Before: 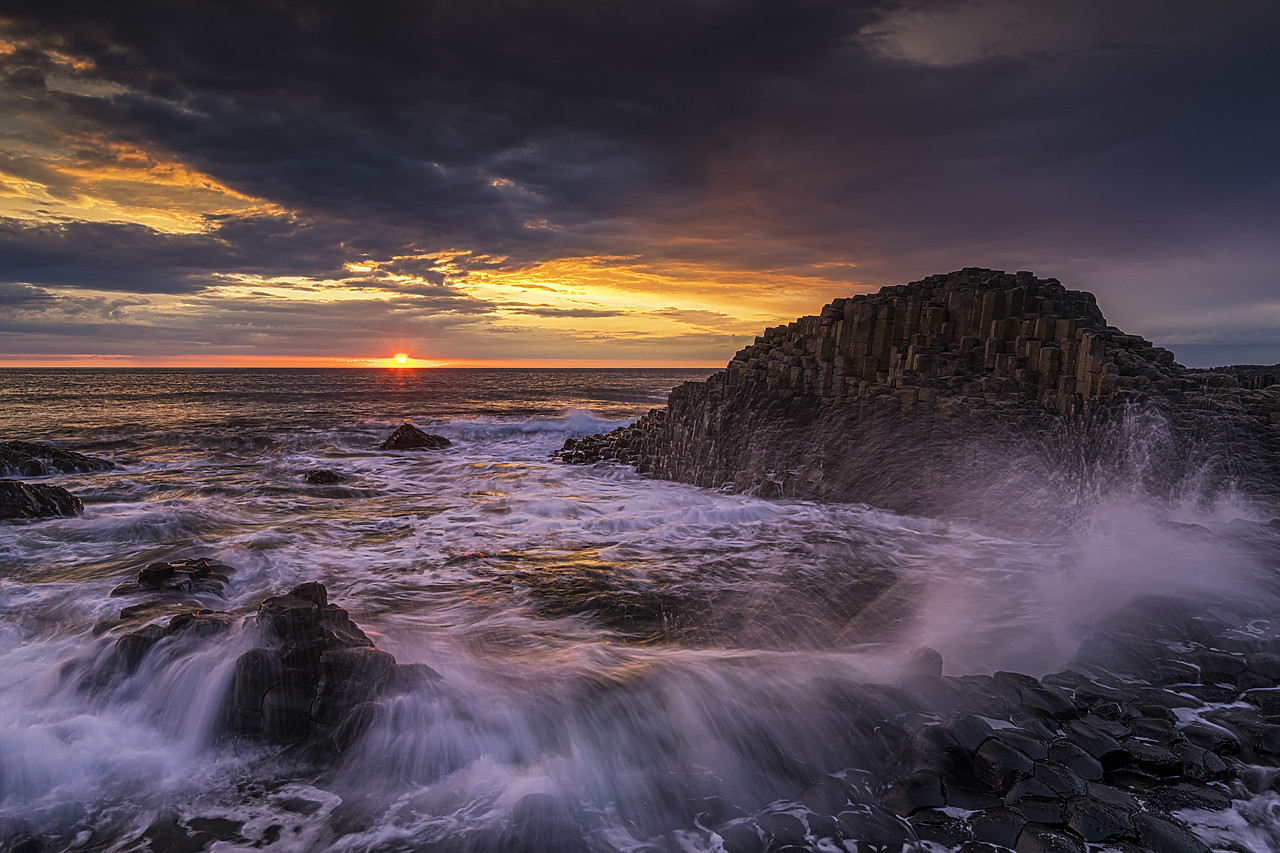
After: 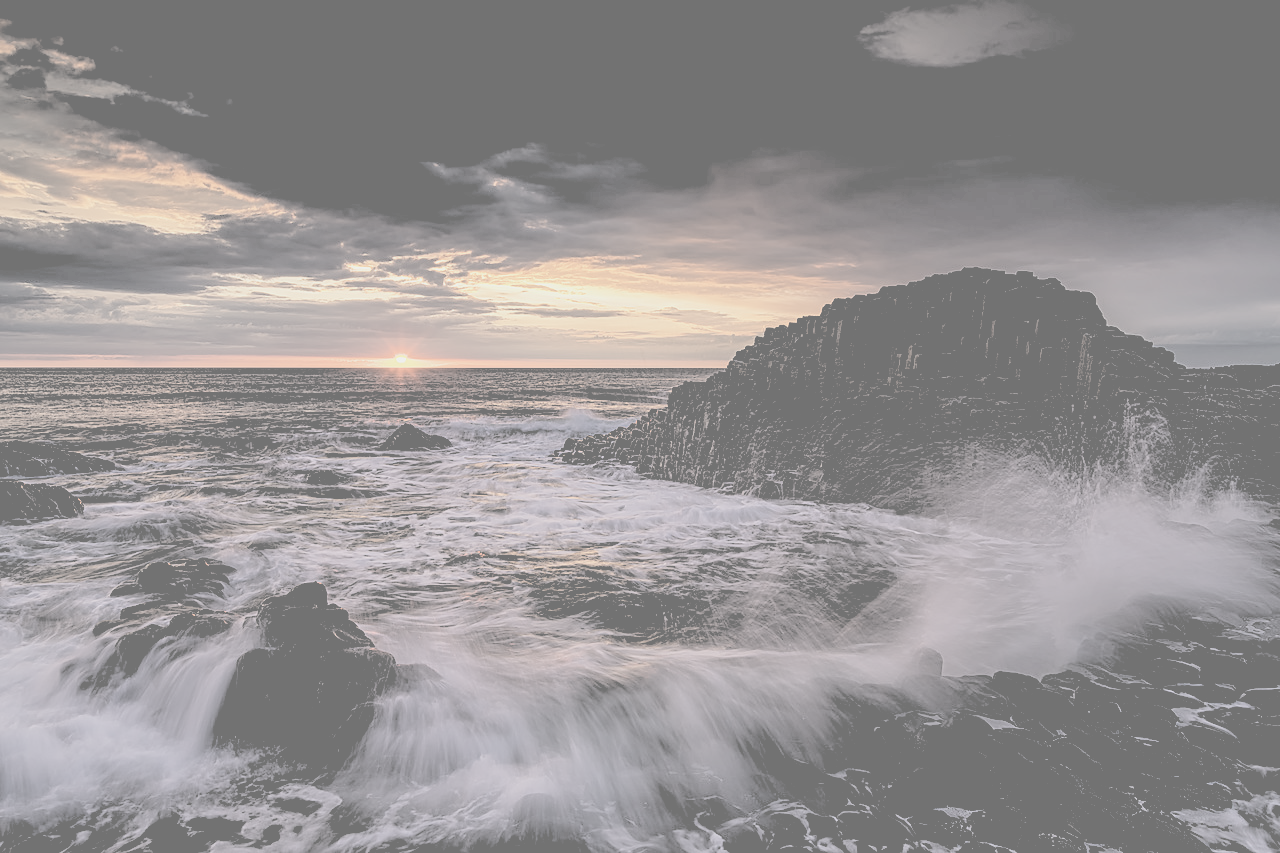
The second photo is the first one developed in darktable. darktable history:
rgb levels: levels [[0.034, 0.472, 0.904], [0, 0.5, 1], [0, 0.5, 1]]
contrast brightness saturation: contrast -0.32, brightness 0.75, saturation -0.78
